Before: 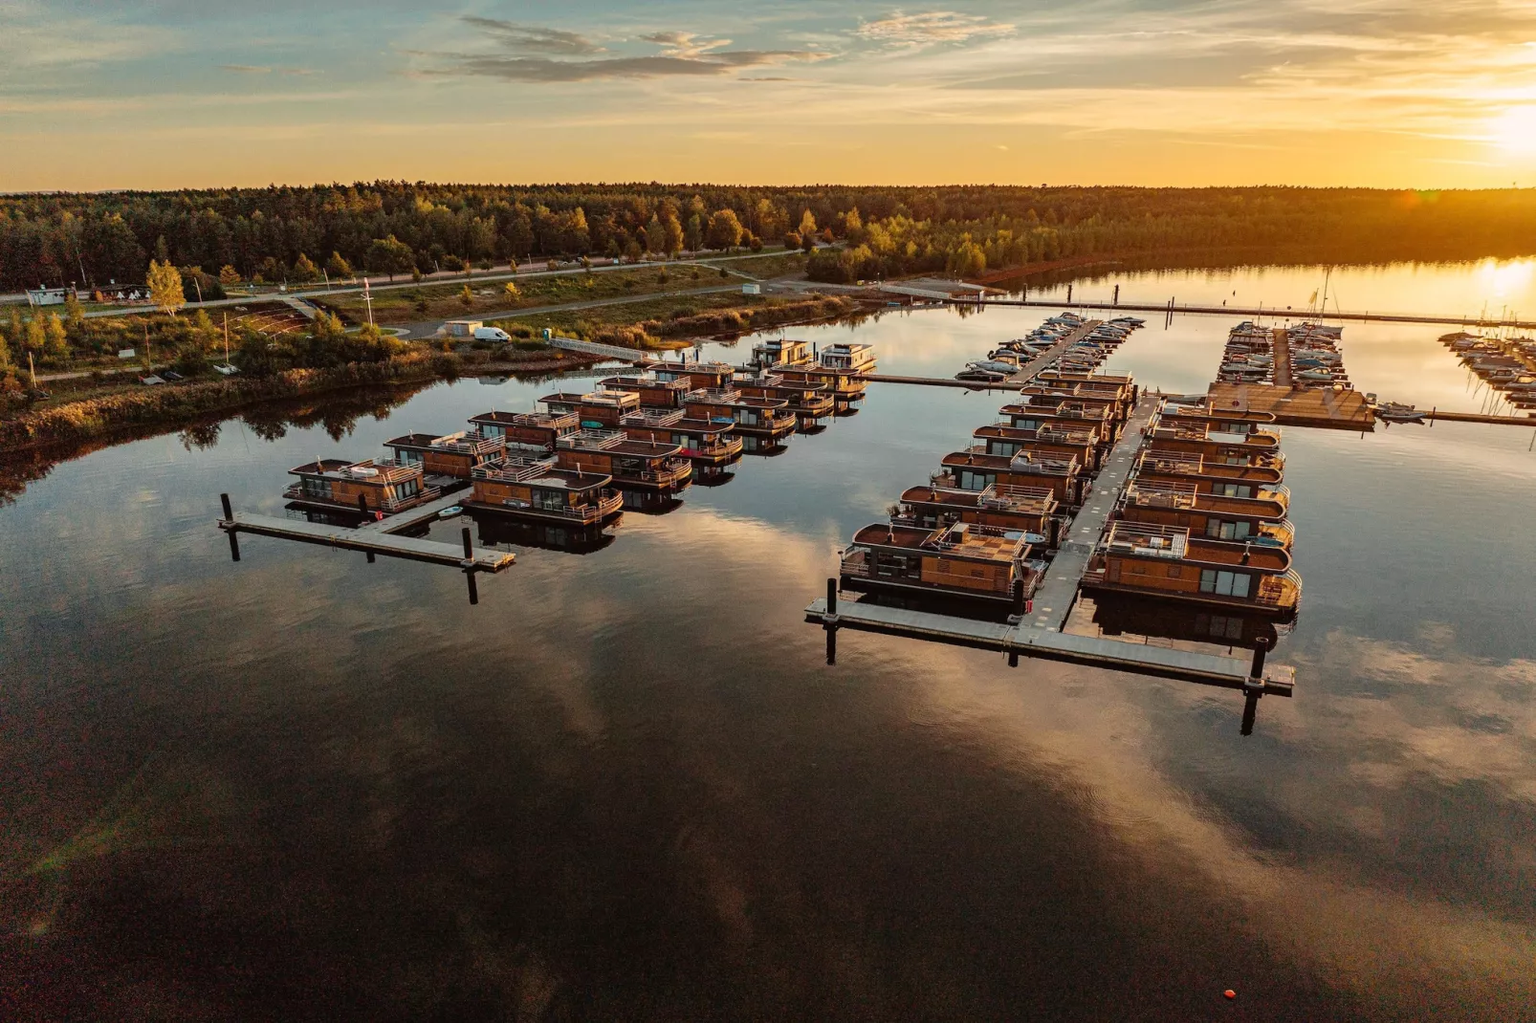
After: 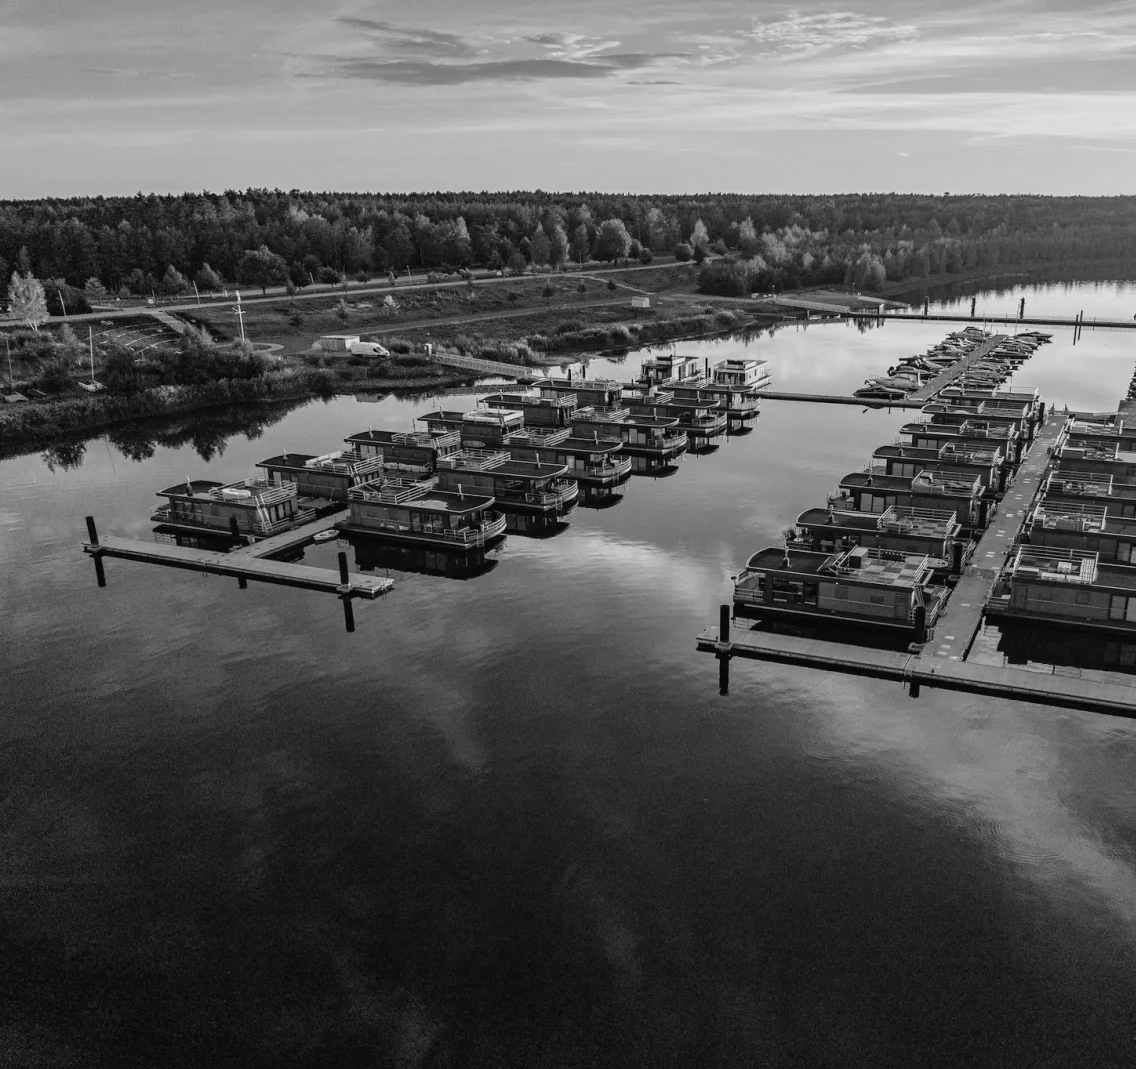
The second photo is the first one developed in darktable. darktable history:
crop and rotate: left 9.061%, right 20.142%
monochrome: a -3.63, b -0.465
